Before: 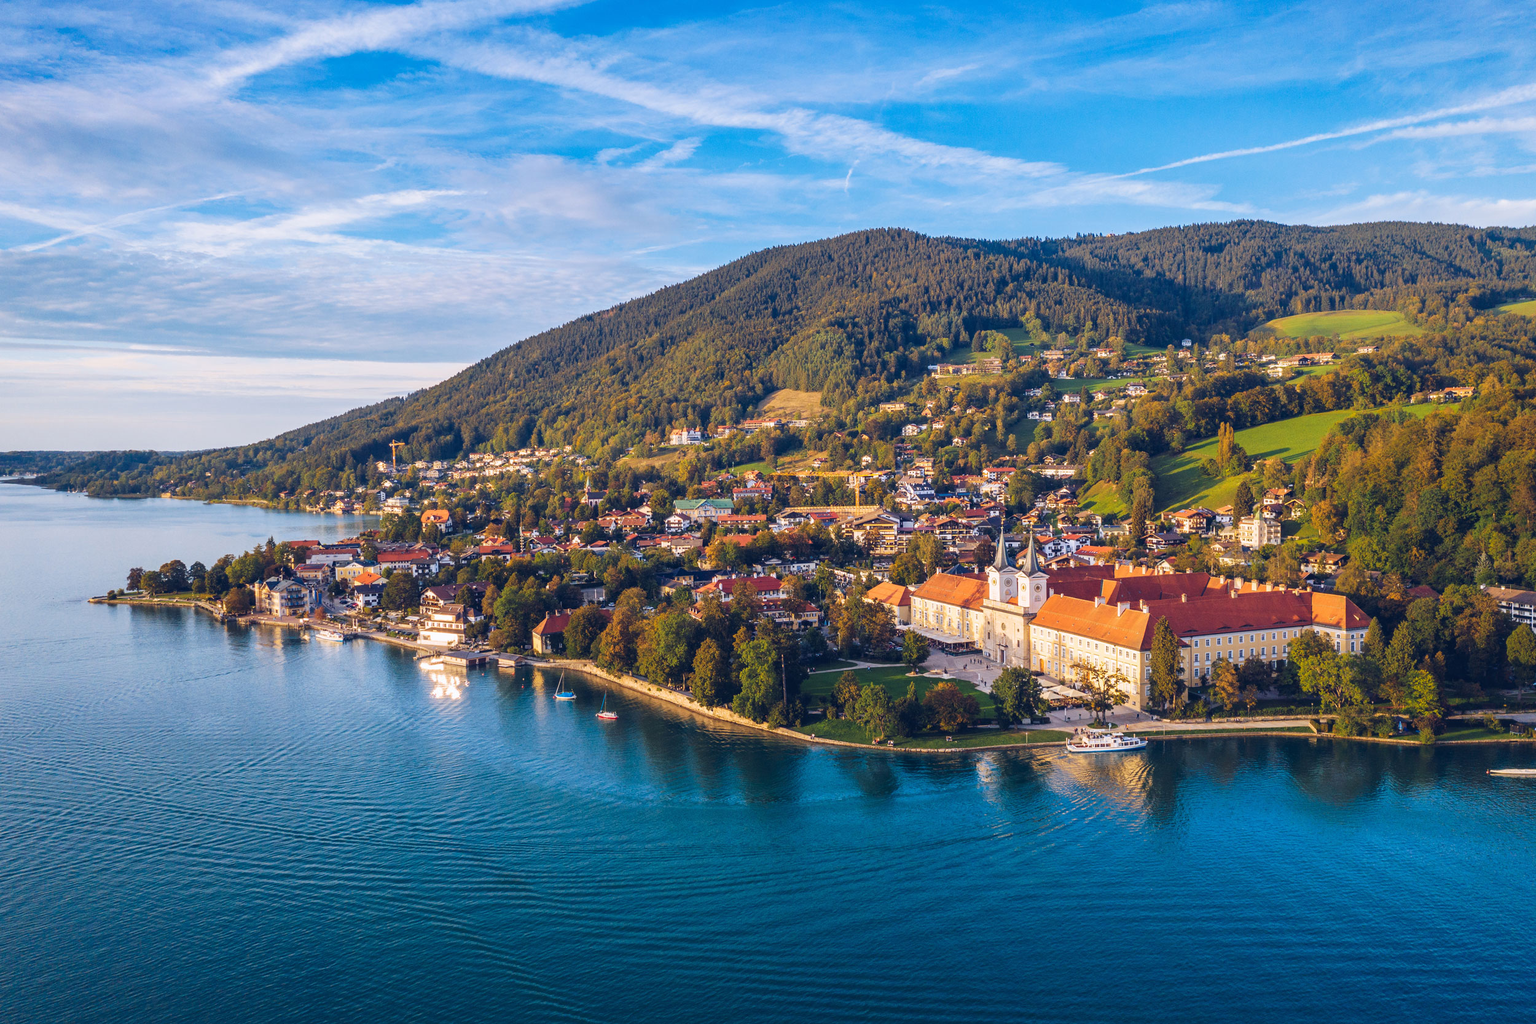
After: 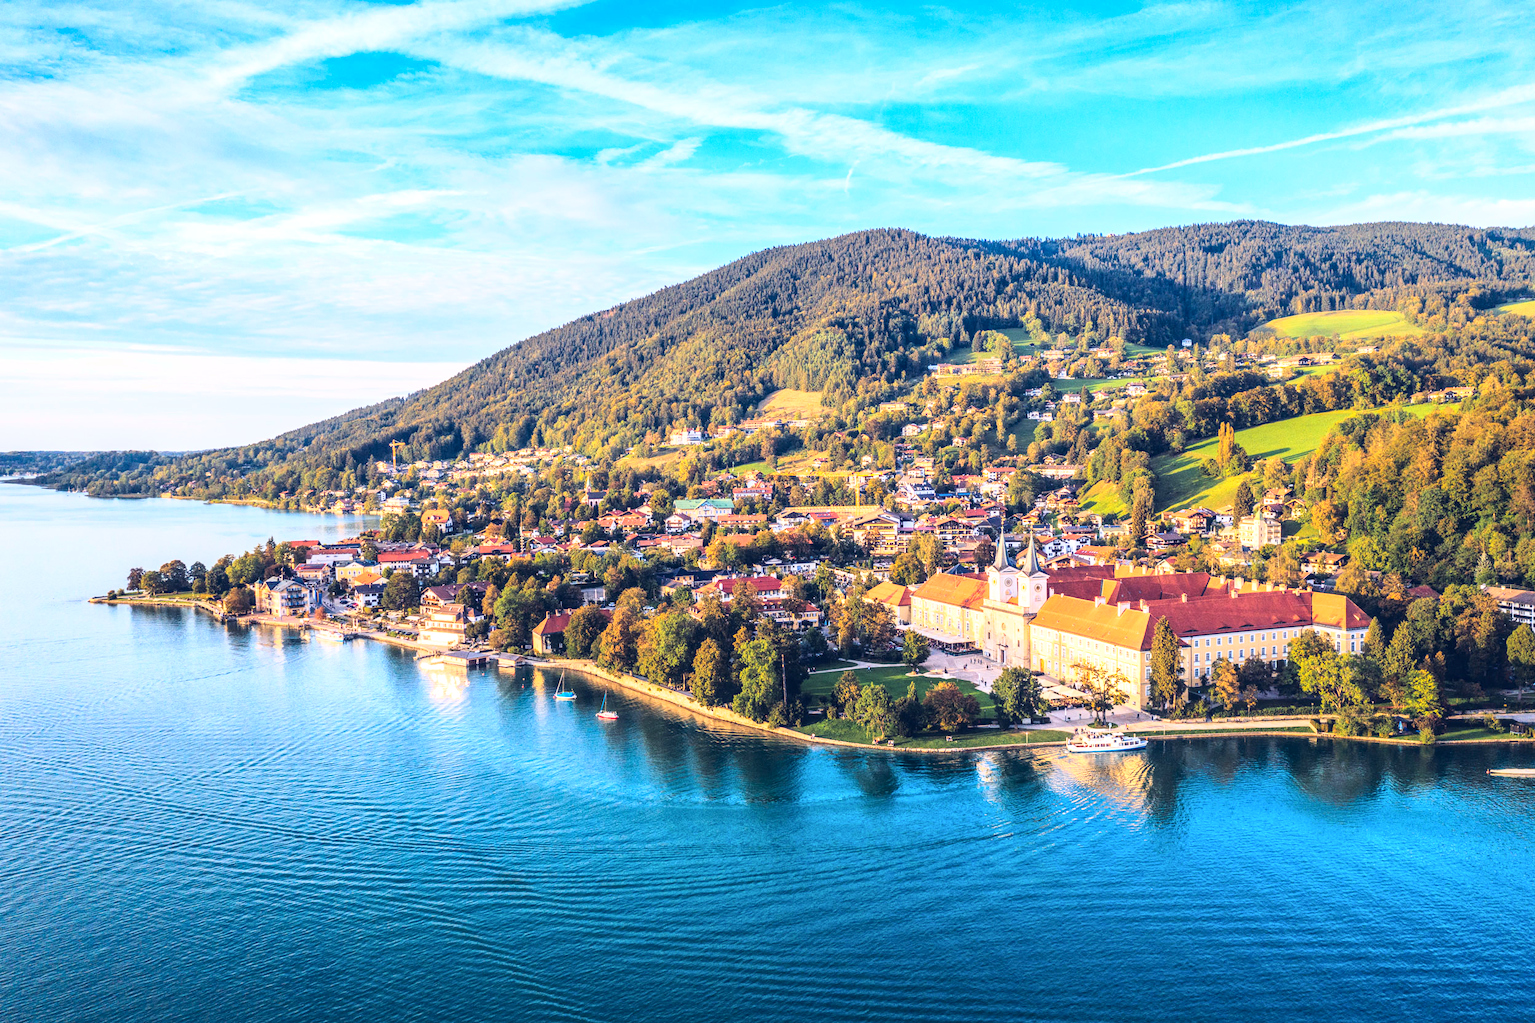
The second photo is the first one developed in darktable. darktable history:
local contrast: on, module defaults
base curve: curves: ch0 [(0, 0) (0.018, 0.026) (0.143, 0.37) (0.33, 0.731) (0.458, 0.853) (0.735, 0.965) (0.905, 0.986) (1, 1)]
